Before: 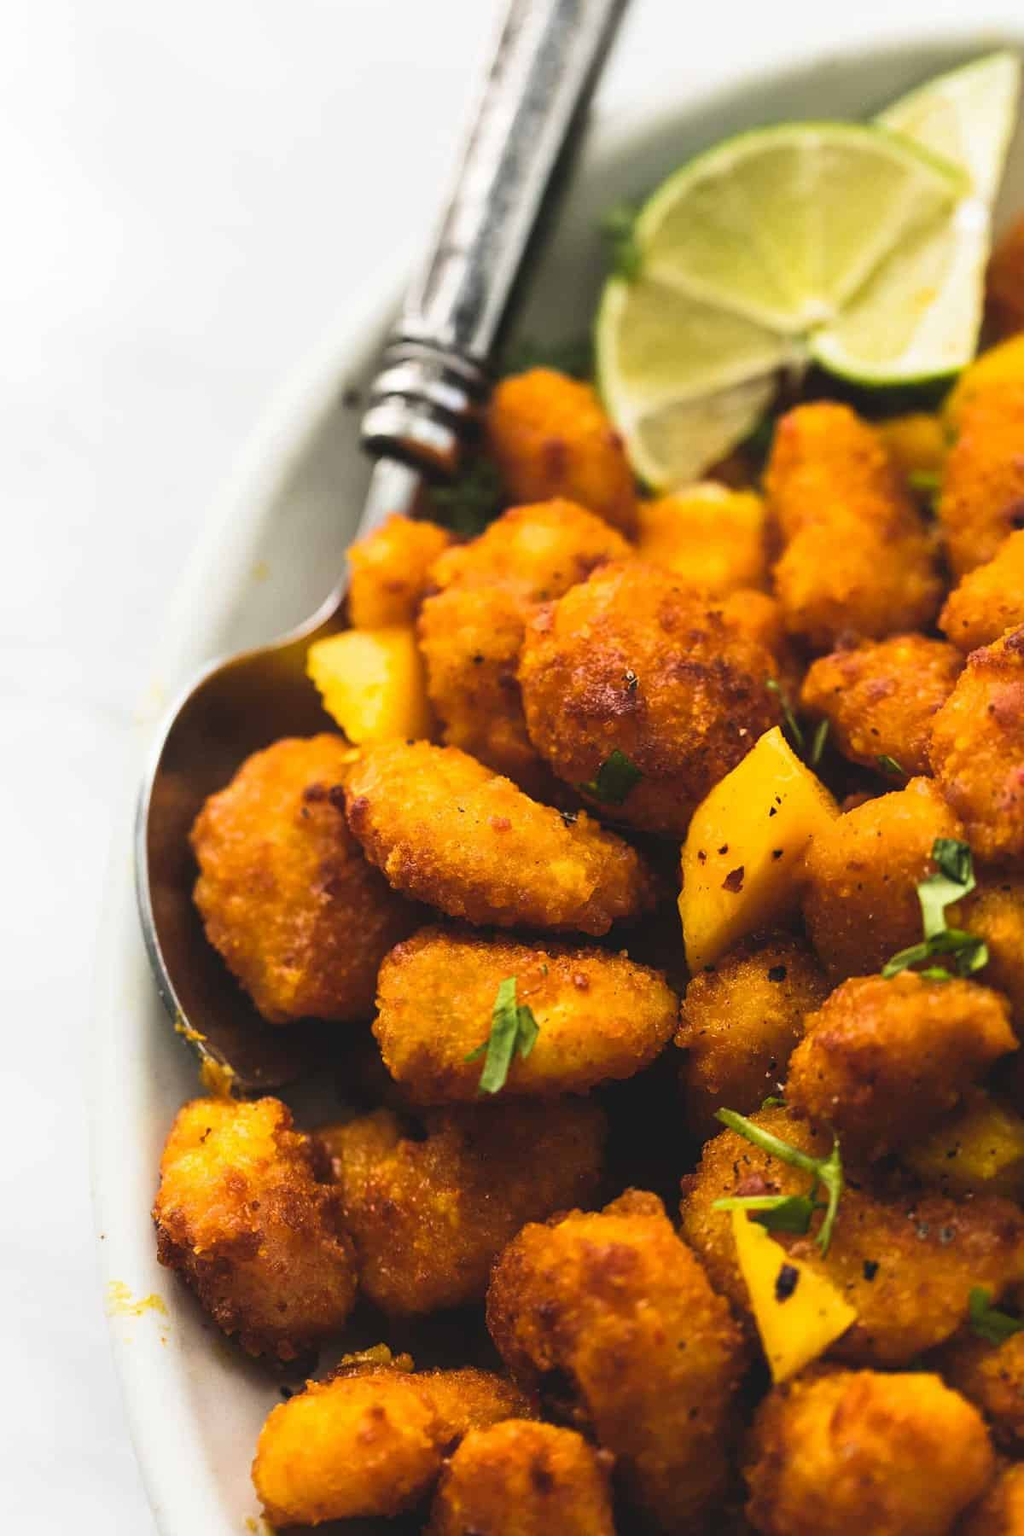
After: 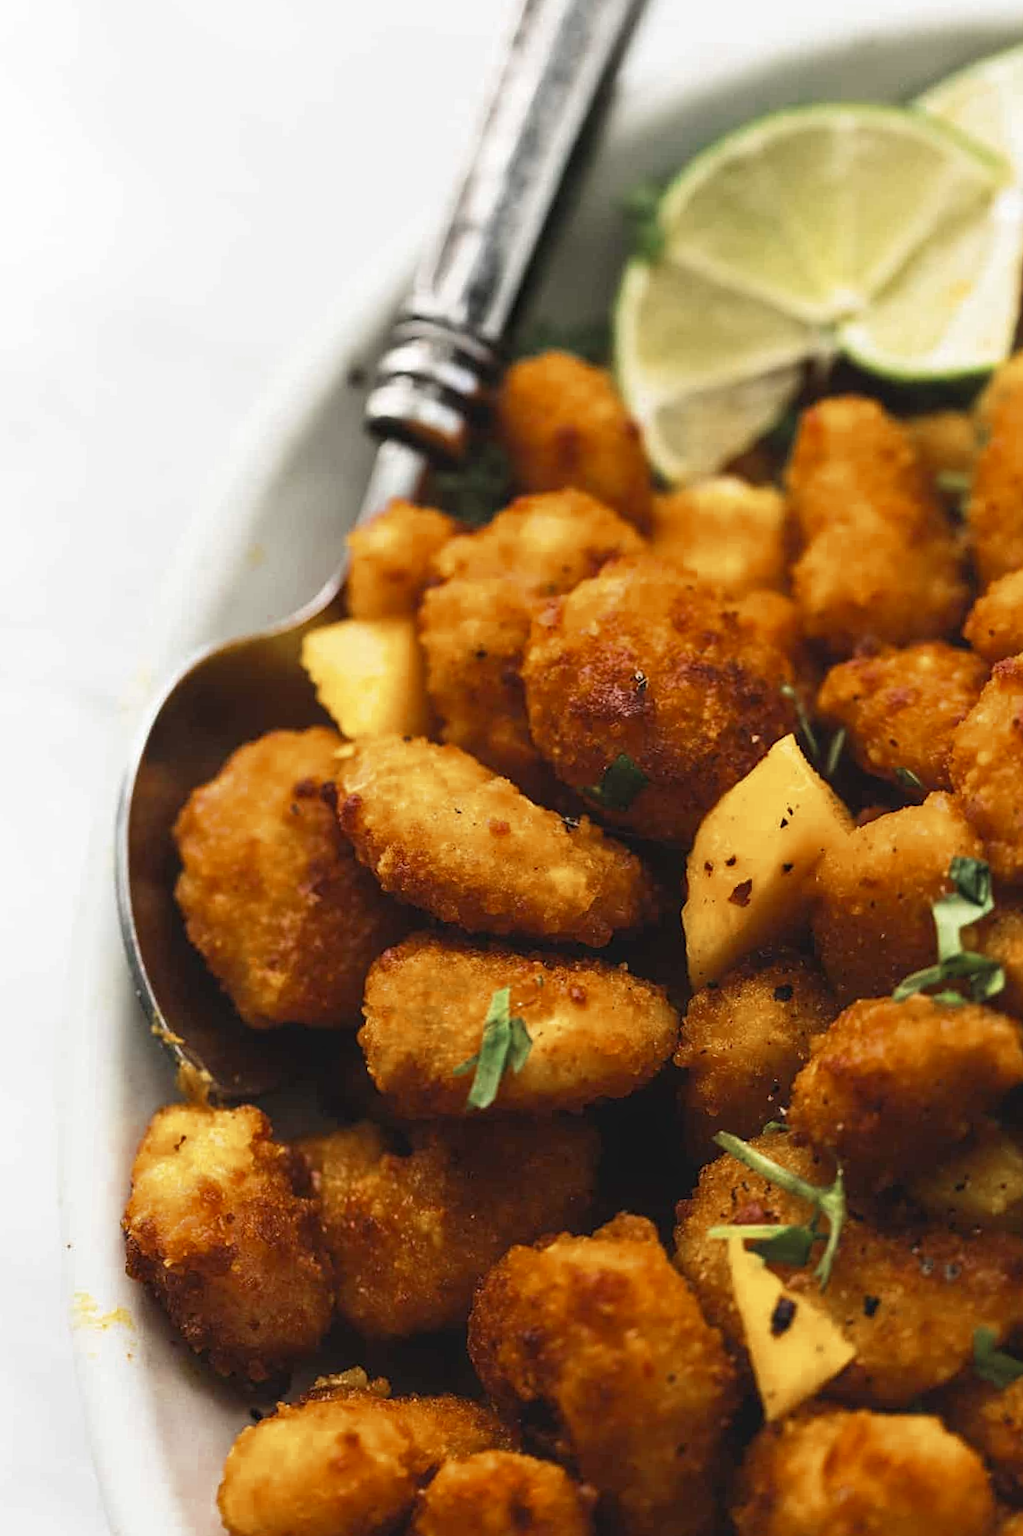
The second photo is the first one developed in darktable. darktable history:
haze removal: compatibility mode true, adaptive false
color zones: curves: ch0 [(0, 0.5) (0.125, 0.4) (0.25, 0.5) (0.375, 0.4) (0.5, 0.4) (0.625, 0.35) (0.75, 0.35) (0.875, 0.5)]; ch1 [(0, 0.35) (0.125, 0.45) (0.25, 0.35) (0.375, 0.35) (0.5, 0.35) (0.625, 0.35) (0.75, 0.45) (0.875, 0.35)]; ch2 [(0, 0.6) (0.125, 0.5) (0.25, 0.5) (0.375, 0.6) (0.5, 0.6) (0.625, 0.5) (0.75, 0.5) (0.875, 0.5)]
sharpen: amount 0.201
crop and rotate: angle -1.79°
